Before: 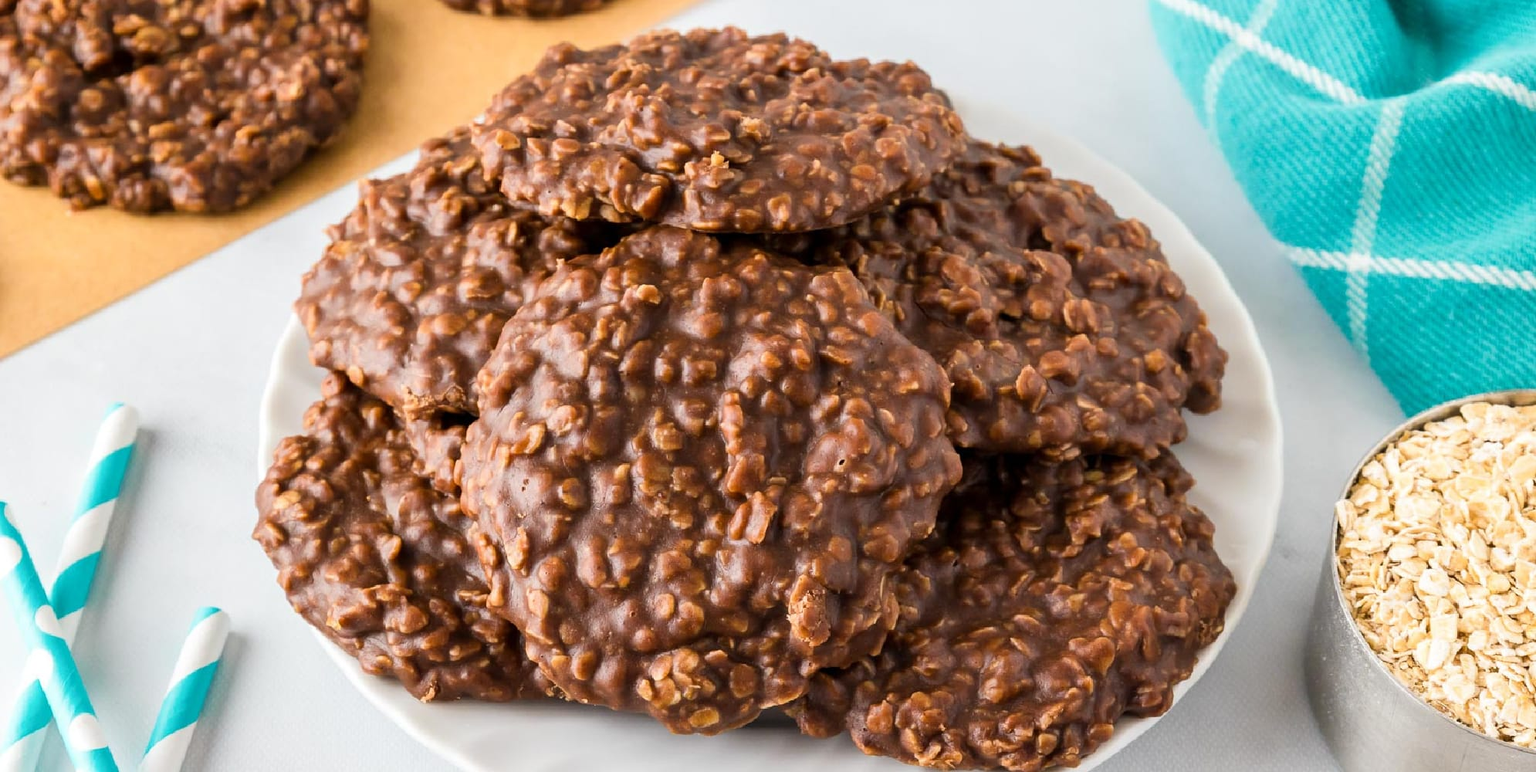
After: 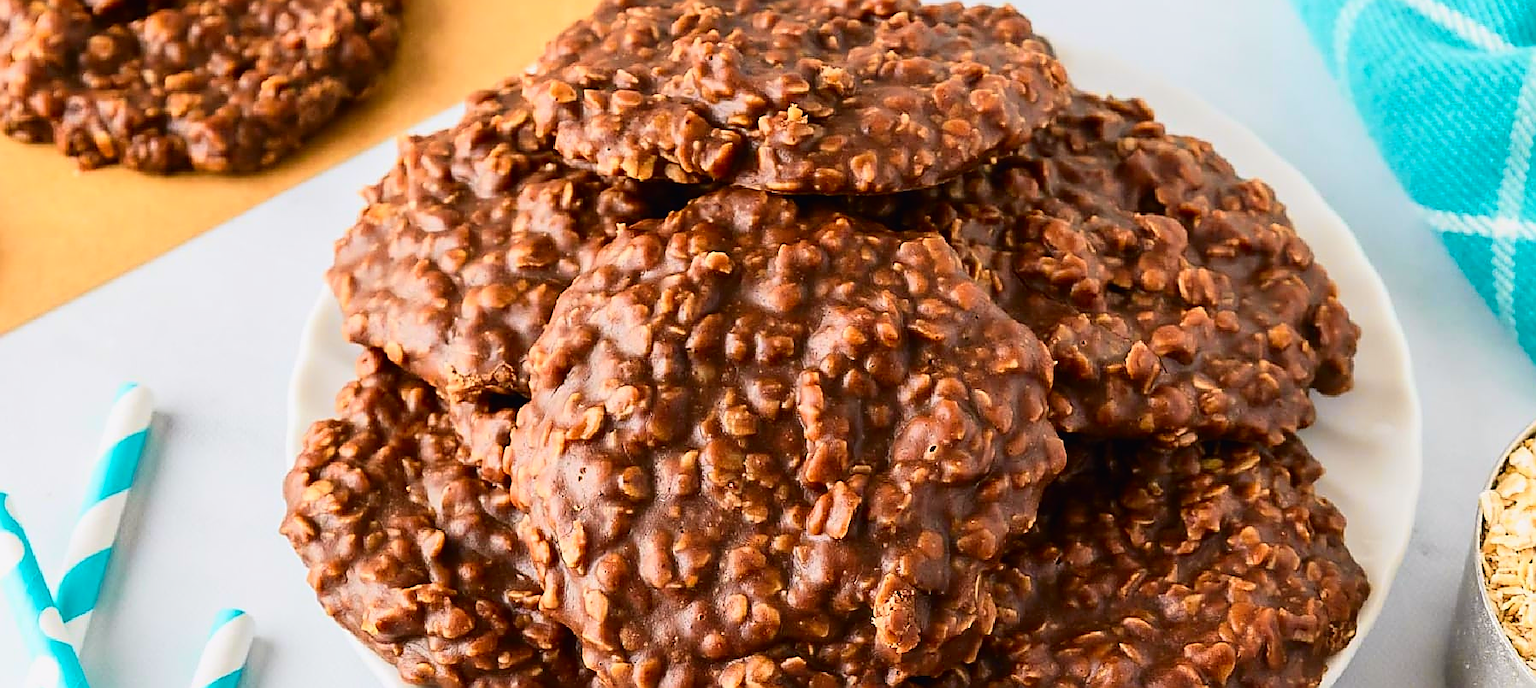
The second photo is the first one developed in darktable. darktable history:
crop: top 7.49%, right 9.717%, bottom 11.943%
tone equalizer: on, module defaults
sharpen: radius 1.4, amount 1.25, threshold 0.7
tone curve: curves: ch0 [(0, 0.011) (0.139, 0.106) (0.295, 0.271) (0.499, 0.523) (0.739, 0.782) (0.857, 0.879) (1, 0.967)]; ch1 [(0, 0) (0.272, 0.249) (0.39, 0.379) (0.469, 0.456) (0.495, 0.497) (0.524, 0.53) (0.588, 0.62) (0.725, 0.779) (1, 1)]; ch2 [(0, 0) (0.125, 0.089) (0.35, 0.317) (0.437, 0.42) (0.502, 0.499) (0.533, 0.553) (0.599, 0.638) (1, 1)], color space Lab, independent channels, preserve colors none
